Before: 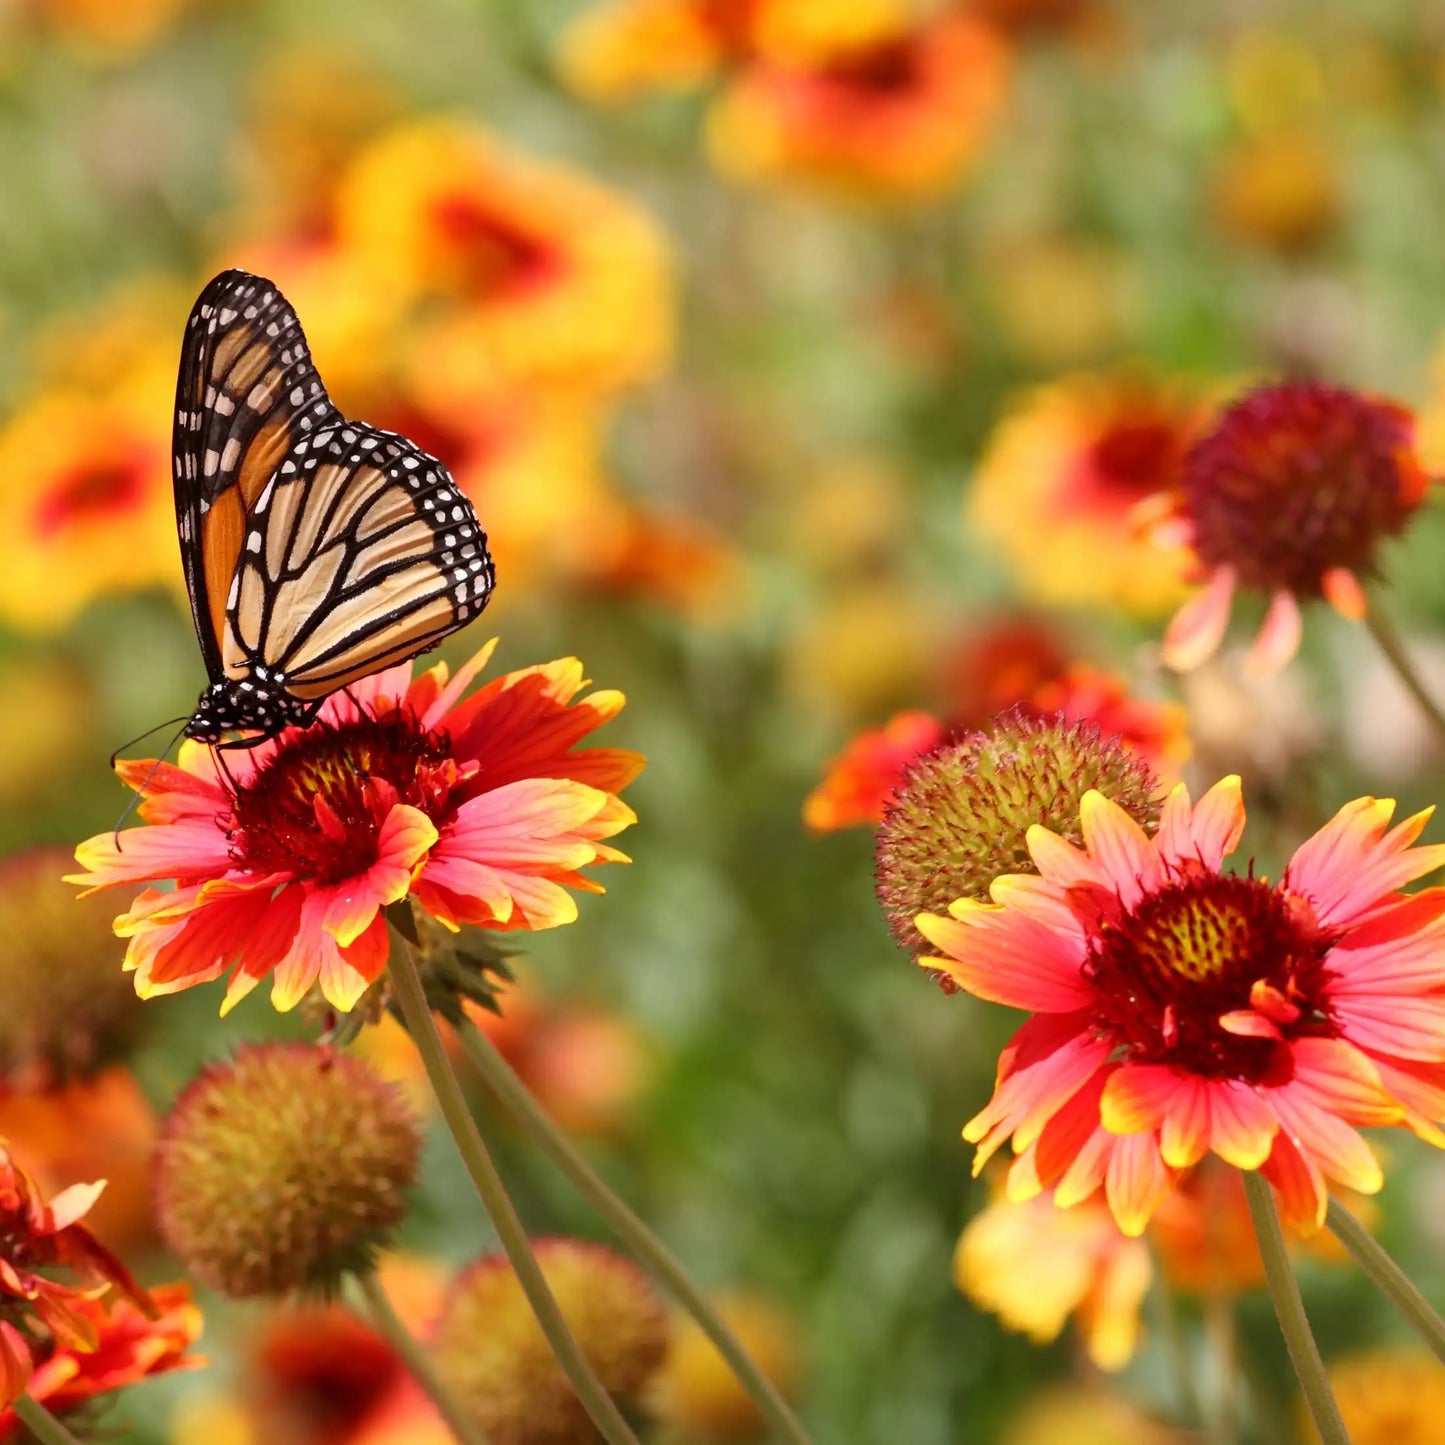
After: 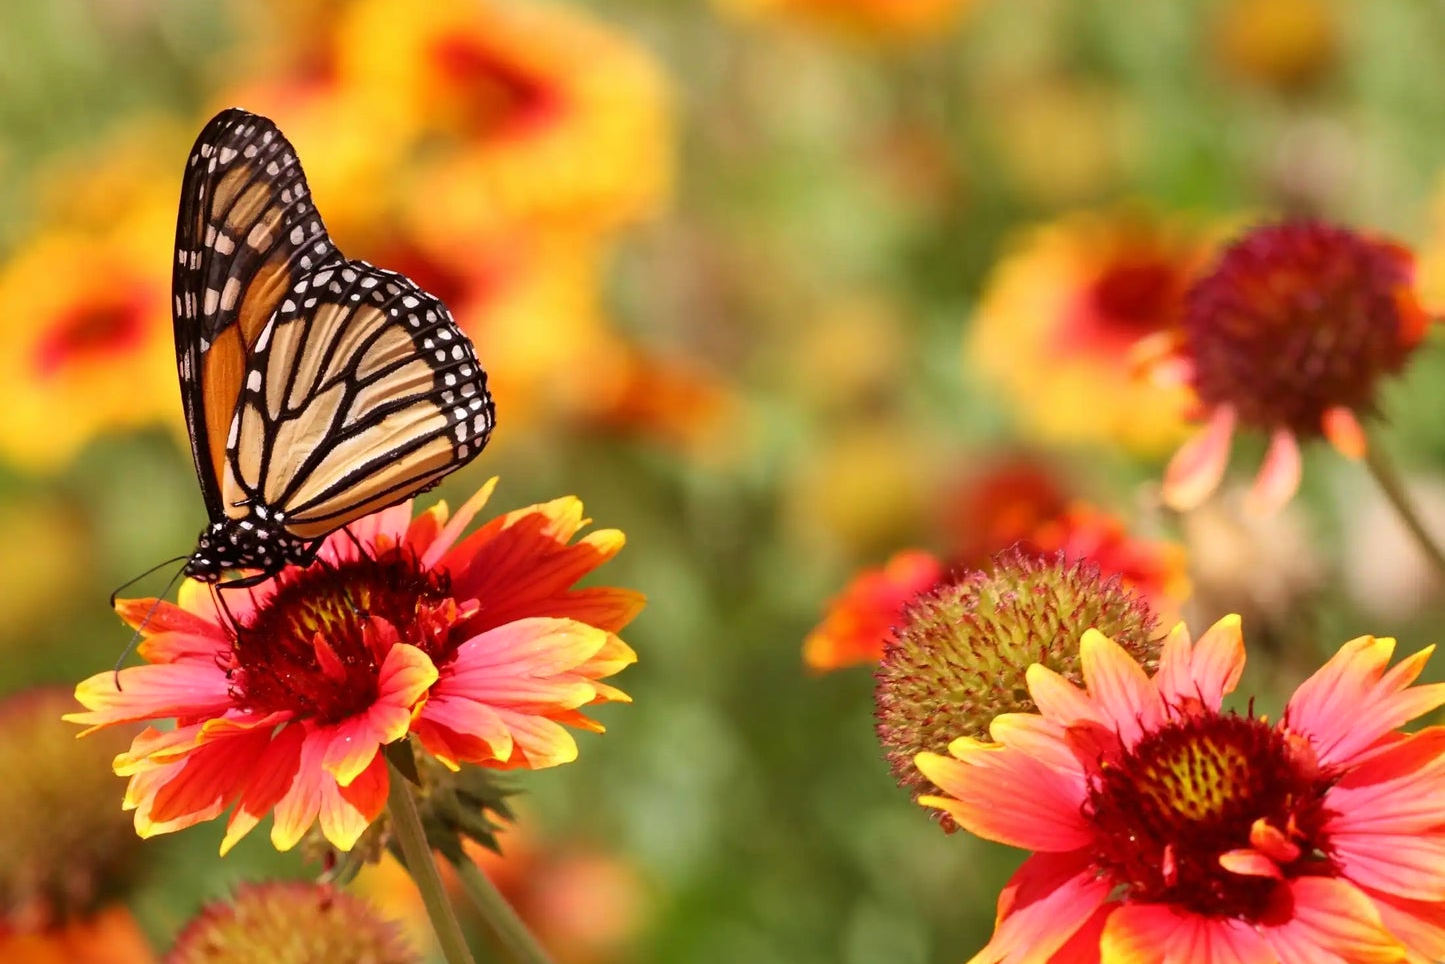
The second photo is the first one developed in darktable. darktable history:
velvia: on, module defaults
crop: top 11.16%, bottom 22.096%
